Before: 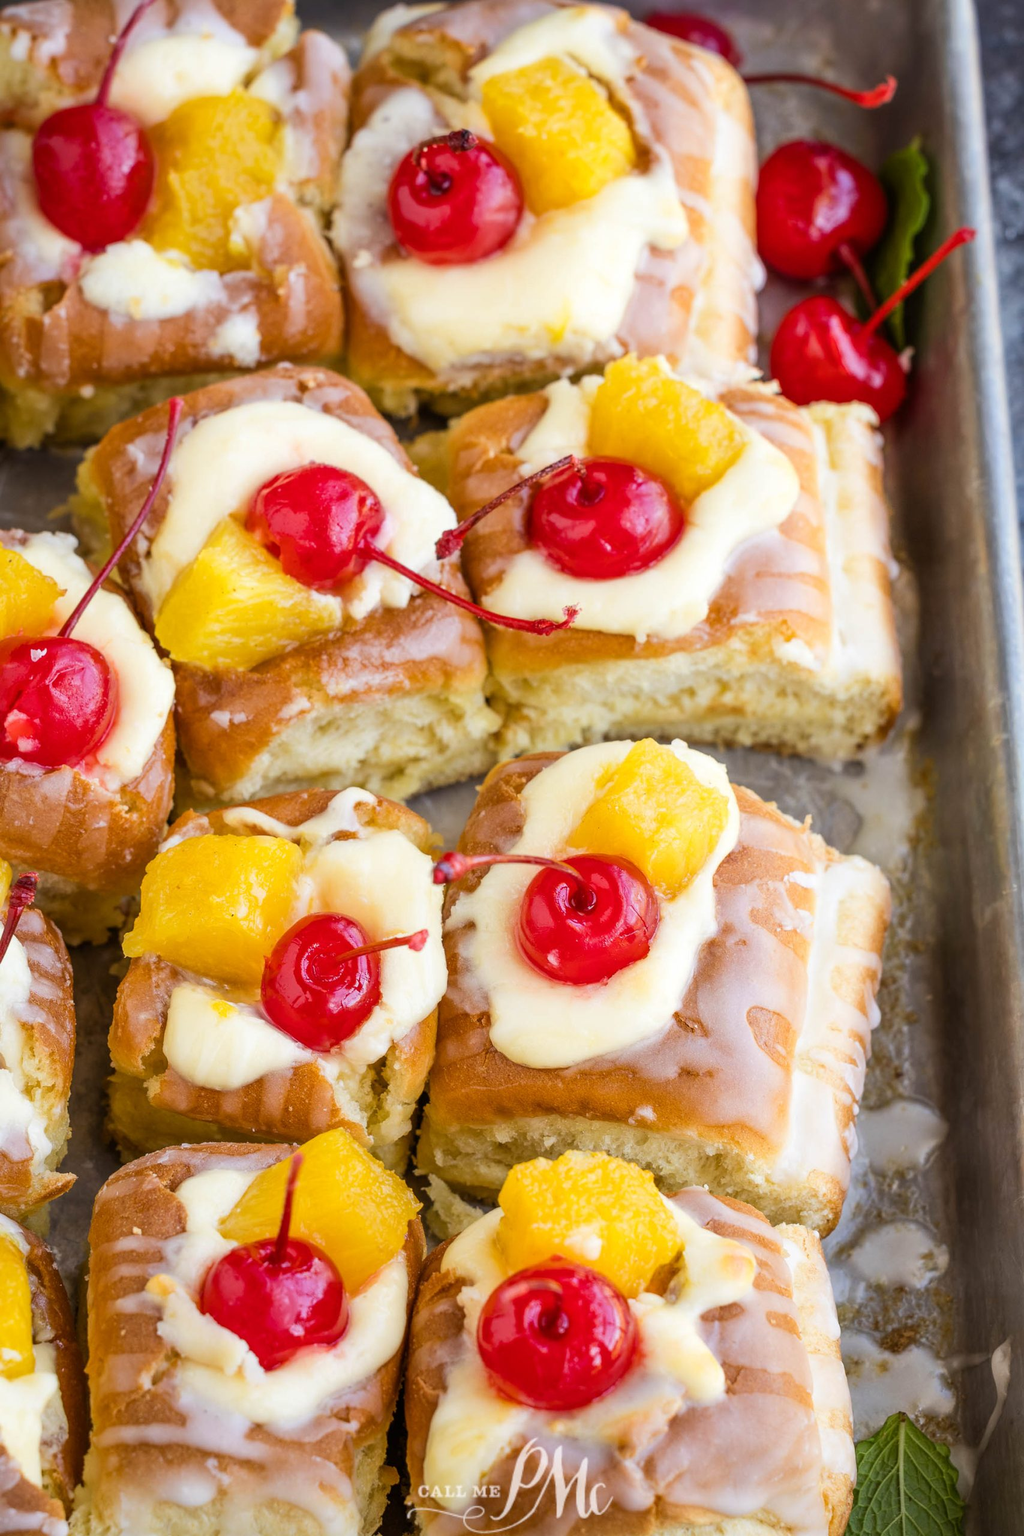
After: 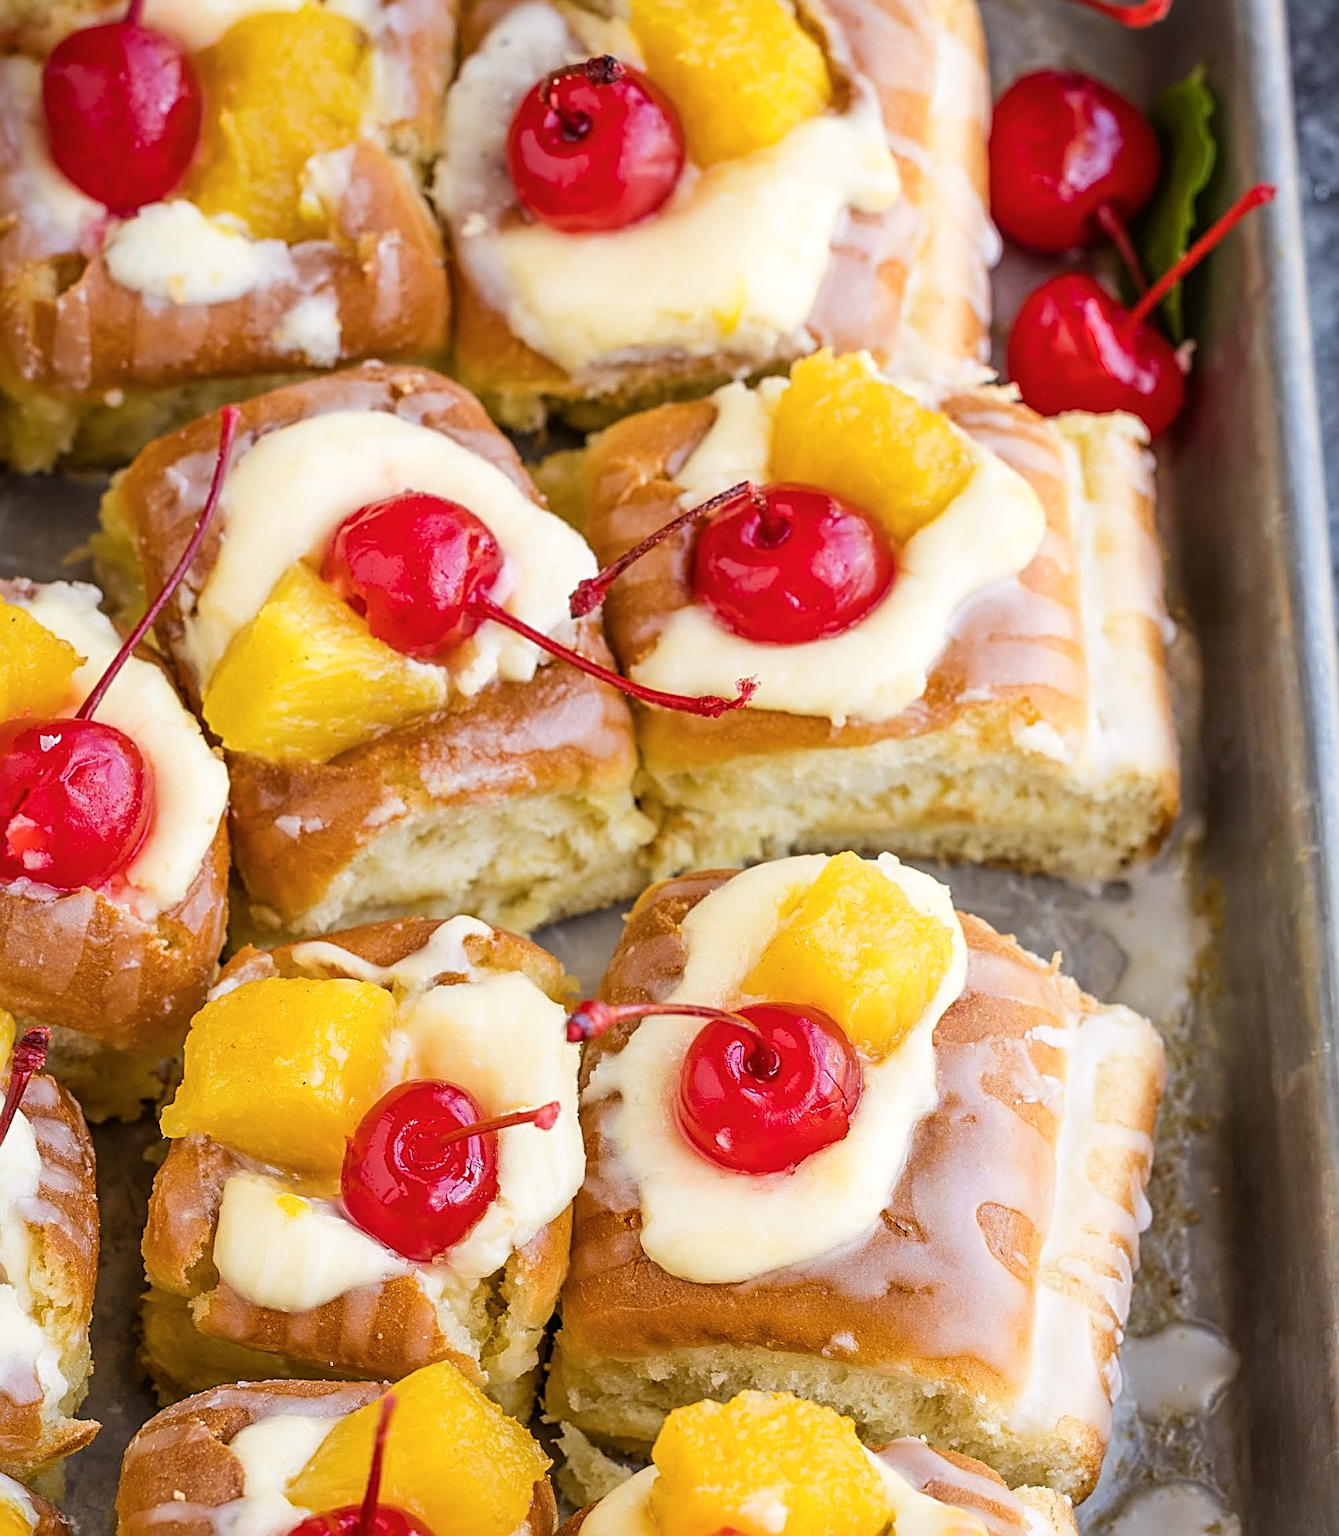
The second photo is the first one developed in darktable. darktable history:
color balance rgb: highlights gain › luminance 0.426%, highlights gain › chroma 0.404%, highlights gain › hue 43.02°, perceptual saturation grading › global saturation -0.144%
crop: top 5.693%, bottom 17.803%
sharpen: radius 2.68, amount 0.67
